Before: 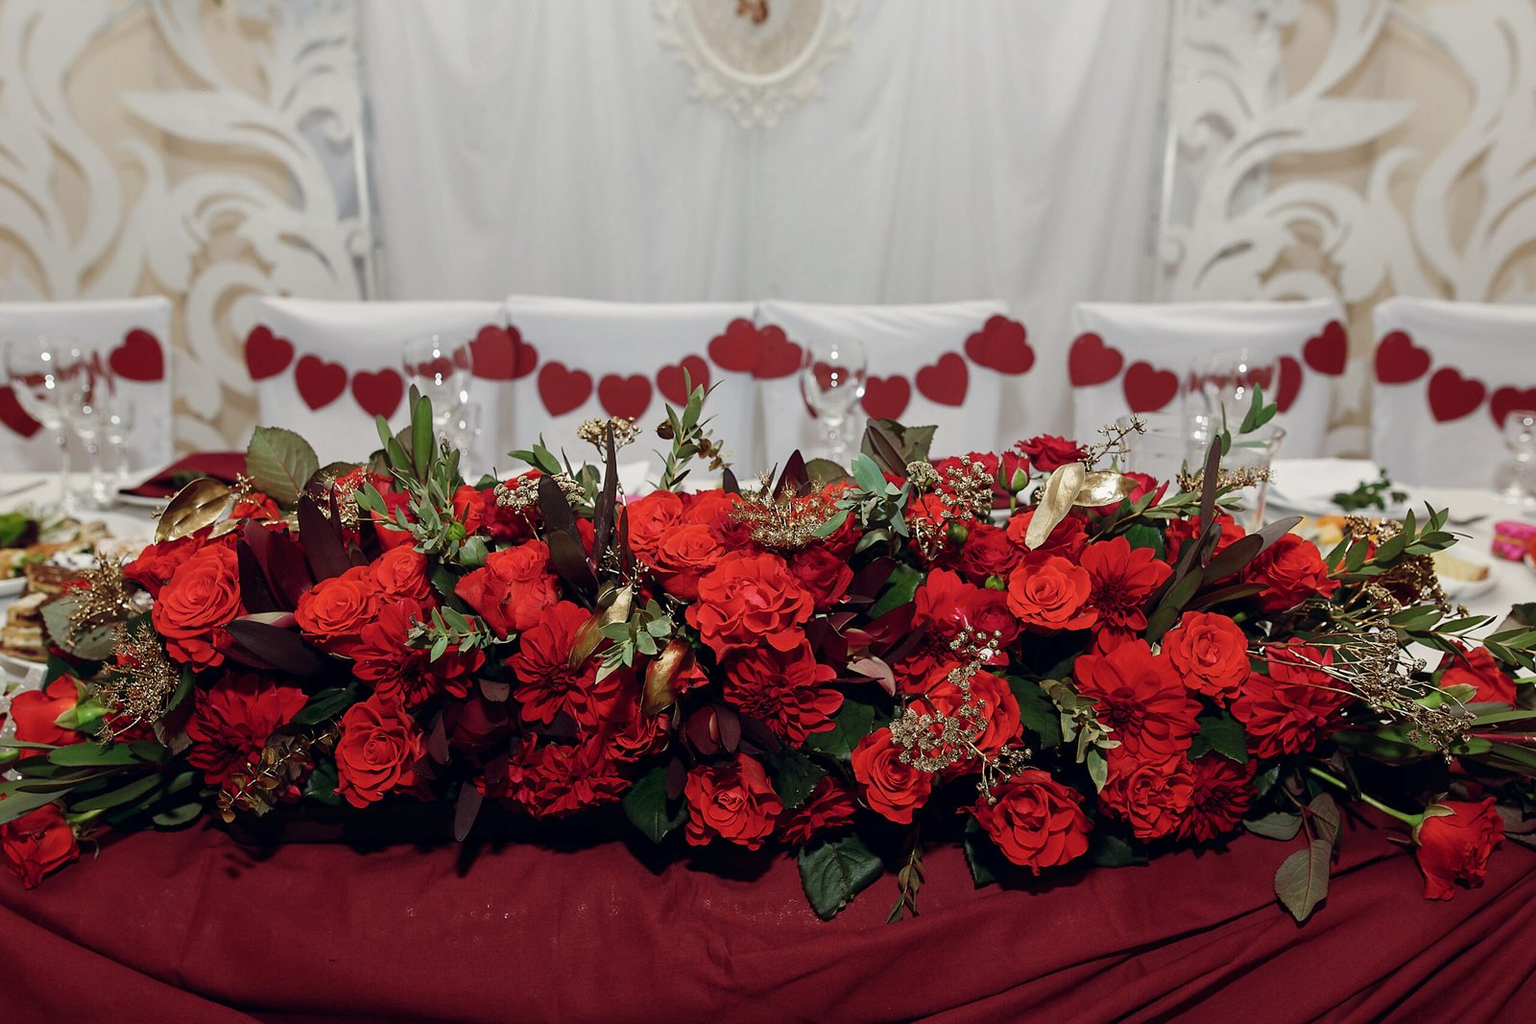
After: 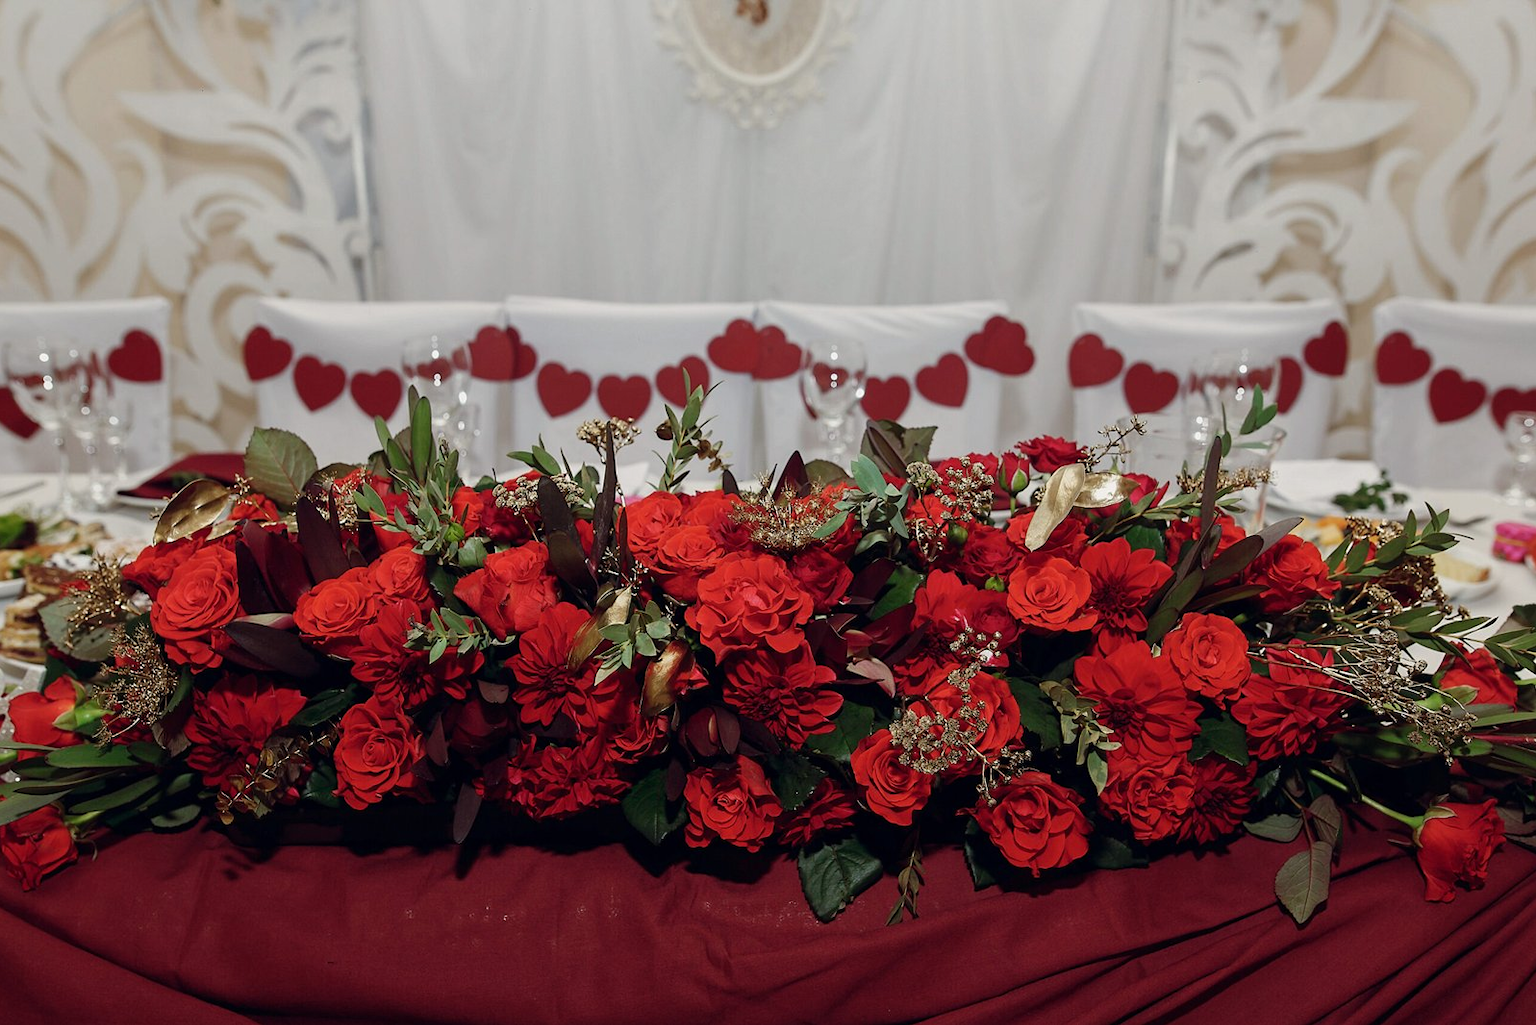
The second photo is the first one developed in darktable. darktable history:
exposure: exposure -0.112 EV, compensate highlight preservation false
crop: left 0.134%
